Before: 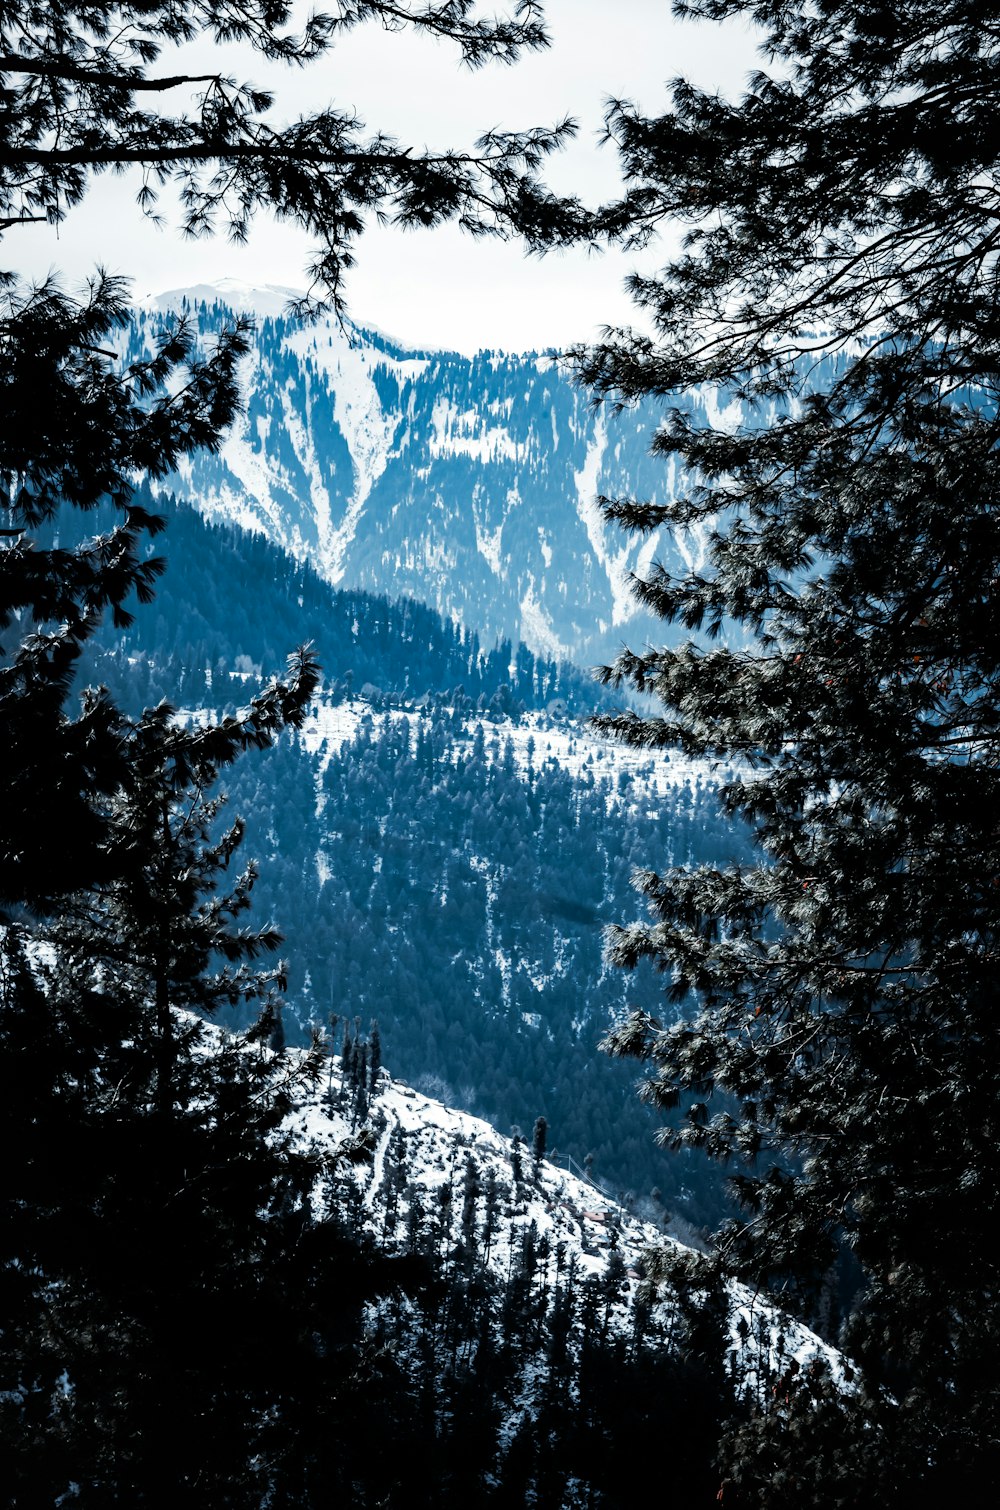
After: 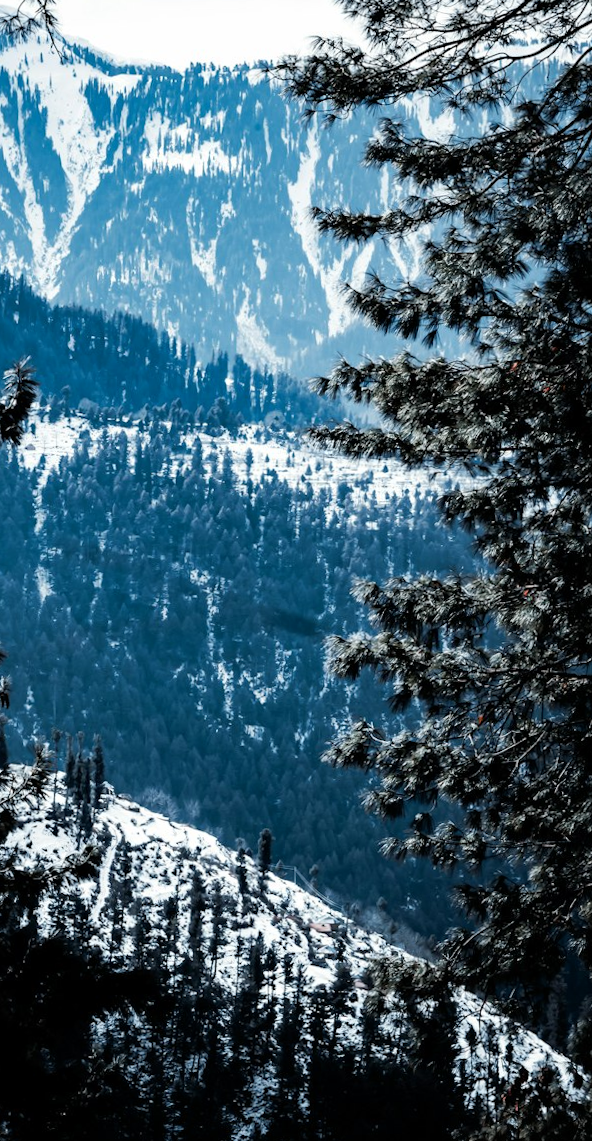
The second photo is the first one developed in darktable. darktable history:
rotate and perspective: rotation -1°, crop left 0.011, crop right 0.989, crop top 0.025, crop bottom 0.975
crop and rotate: left 28.256%, top 17.734%, right 12.656%, bottom 3.573%
